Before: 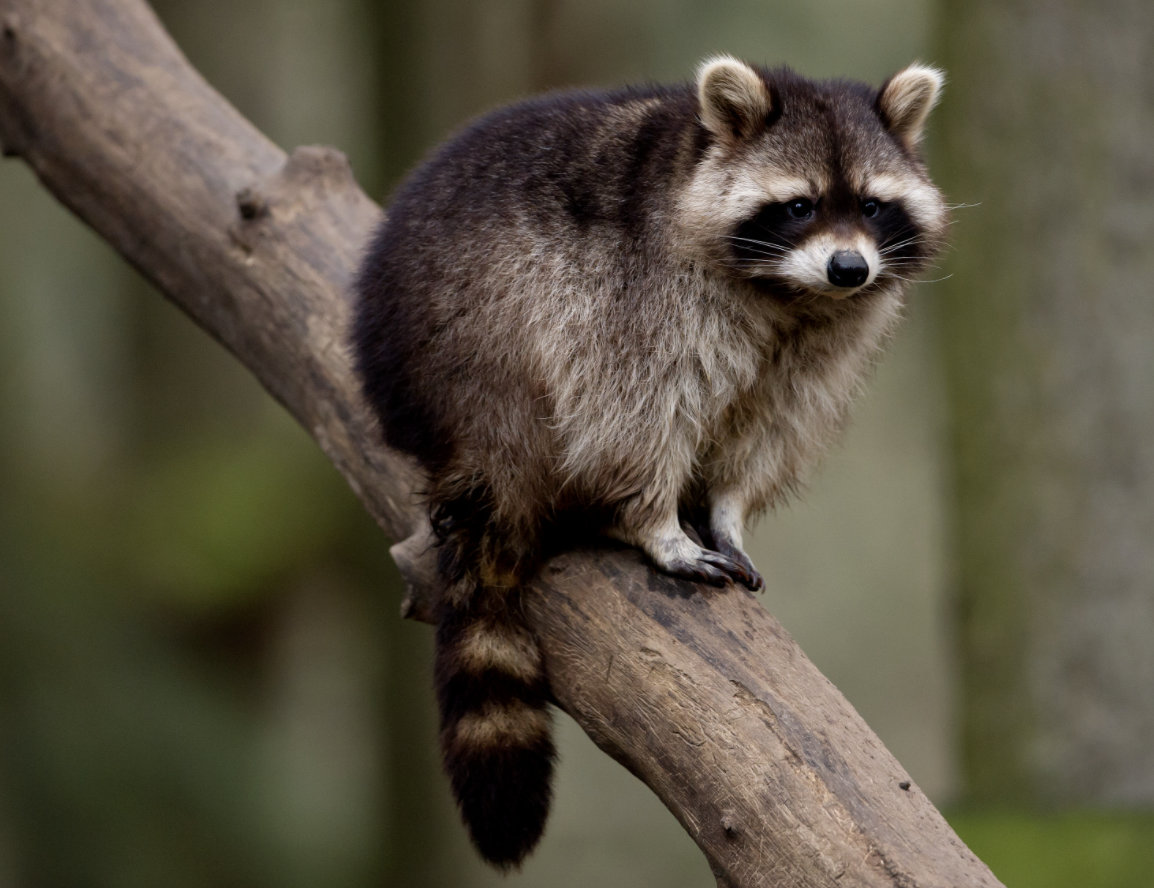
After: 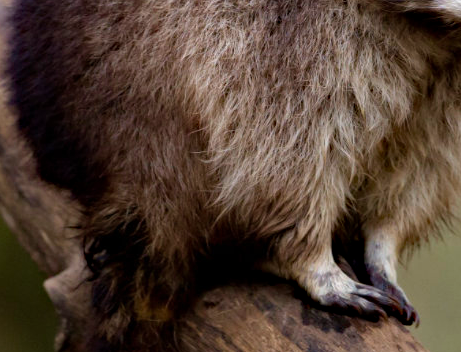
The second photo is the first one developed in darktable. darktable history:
haze removal: strength 0.299, distance 0.251, compatibility mode true, adaptive false
crop: left 30.02%, top 29.99%, right 29.99%, bottom 30.304%
velvia: on, module defaults
